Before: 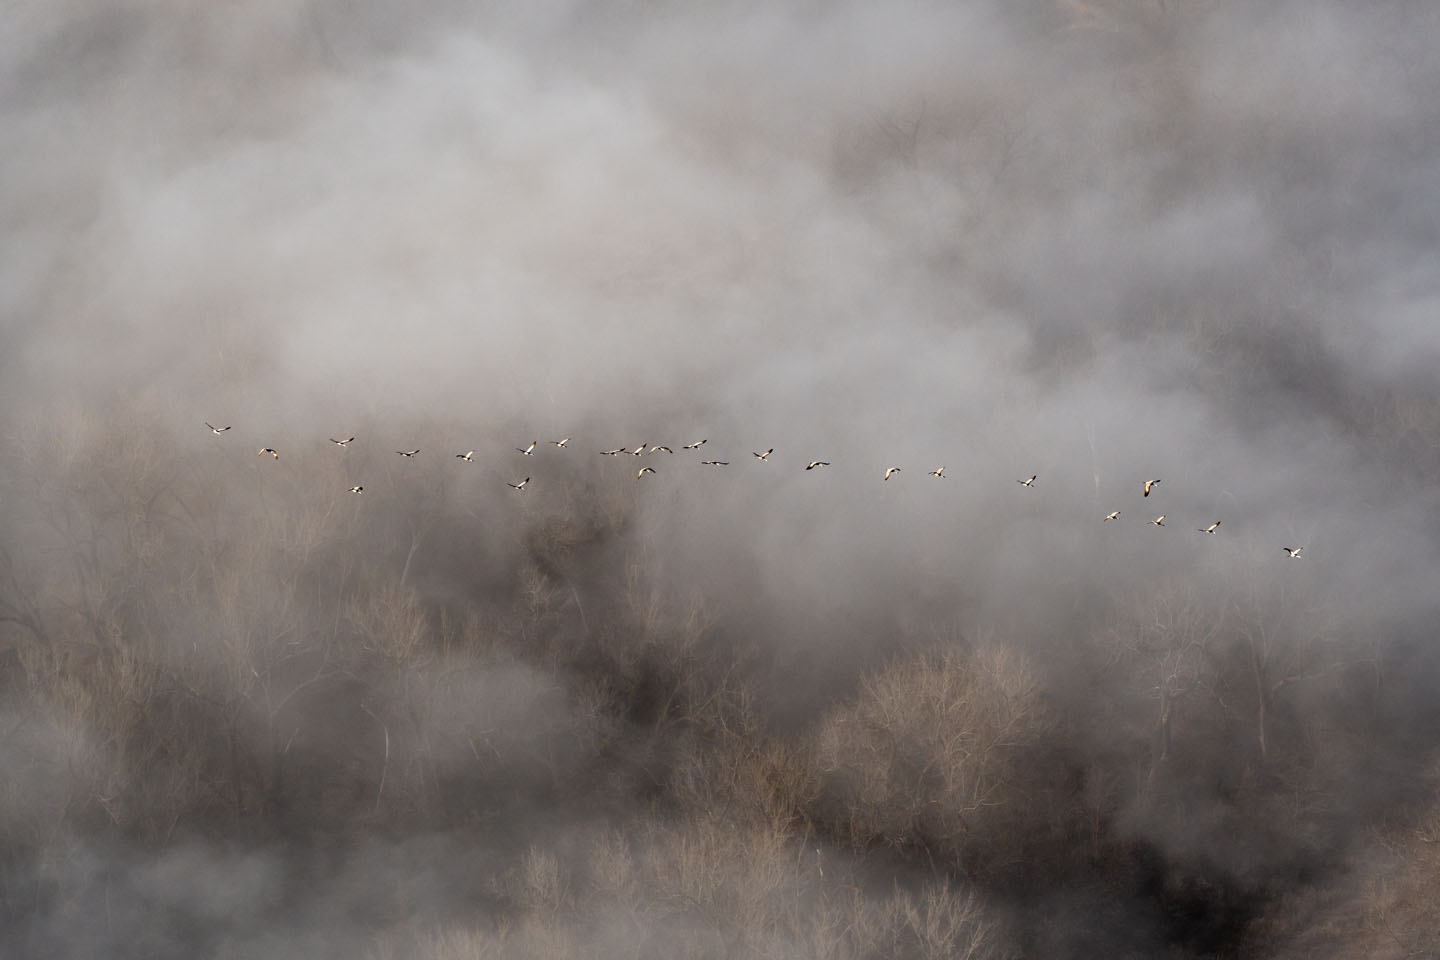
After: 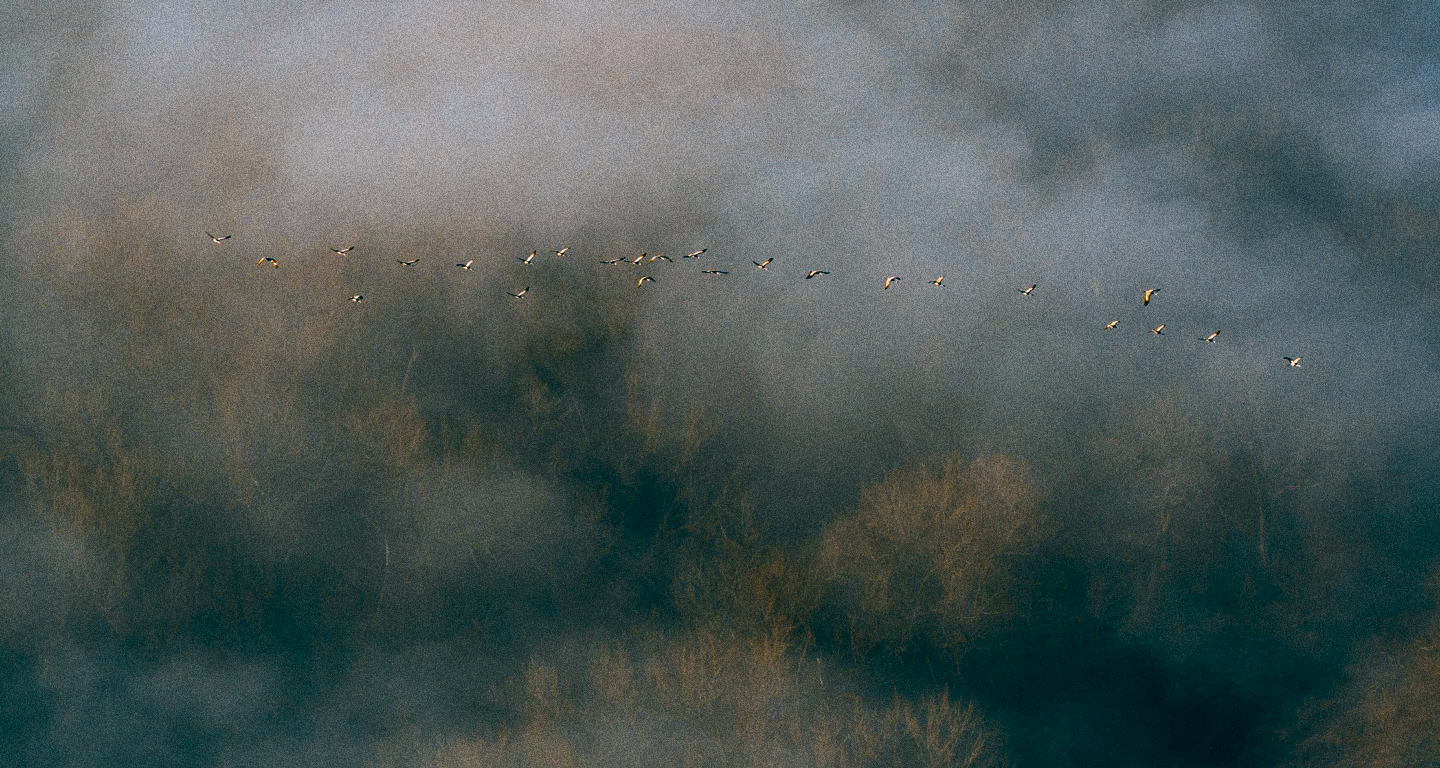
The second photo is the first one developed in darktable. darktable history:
channel mixer: red [0, 0, 0, 0.91, 0, 0, 0], green [0, 0, 0, 0.208, 1, 0, 0], blue [0, 0, 0, -0.192, 0, 1, 0]
velvia: strength 32%, mid-tones bias 0.2
vibrance: vibrance 15%
bloom: size 9%, threshold 100%, strength 7%
grain: coarseness 14.49 ISO, strength 48.04%, mid-tones bias 35%
crop and rotate: top 19.998%
color balance: lift [1.016, 0.983, 1, 1.017], gamma [0.78, 1.018, 1.043, 0.957], gain [0.786, 1.063, 0.937, 1.017], input saturation 118.26%, contrast 13.43%, contrast fulcrum 21.62%, output saturation 82.76%
color contrast: green-magenta contrast 1.55, blue-yellow contrast 1.83
contrast brightness saturation: contrast 0.06, brightness -0.01, saturation -0.23
